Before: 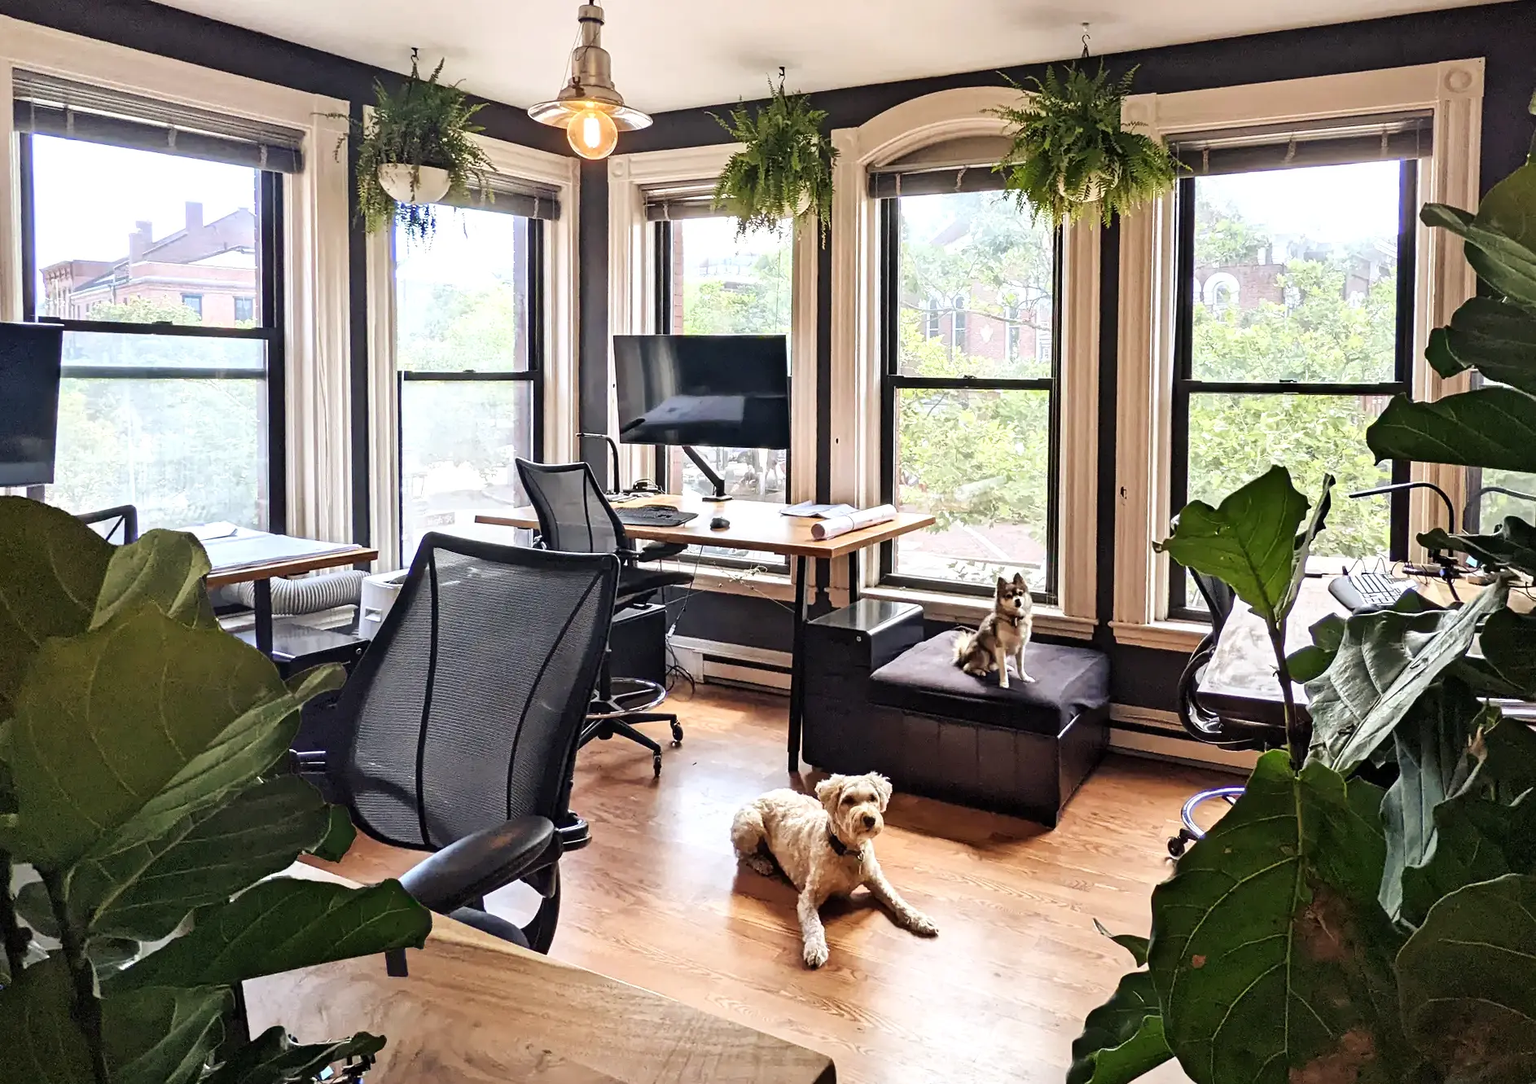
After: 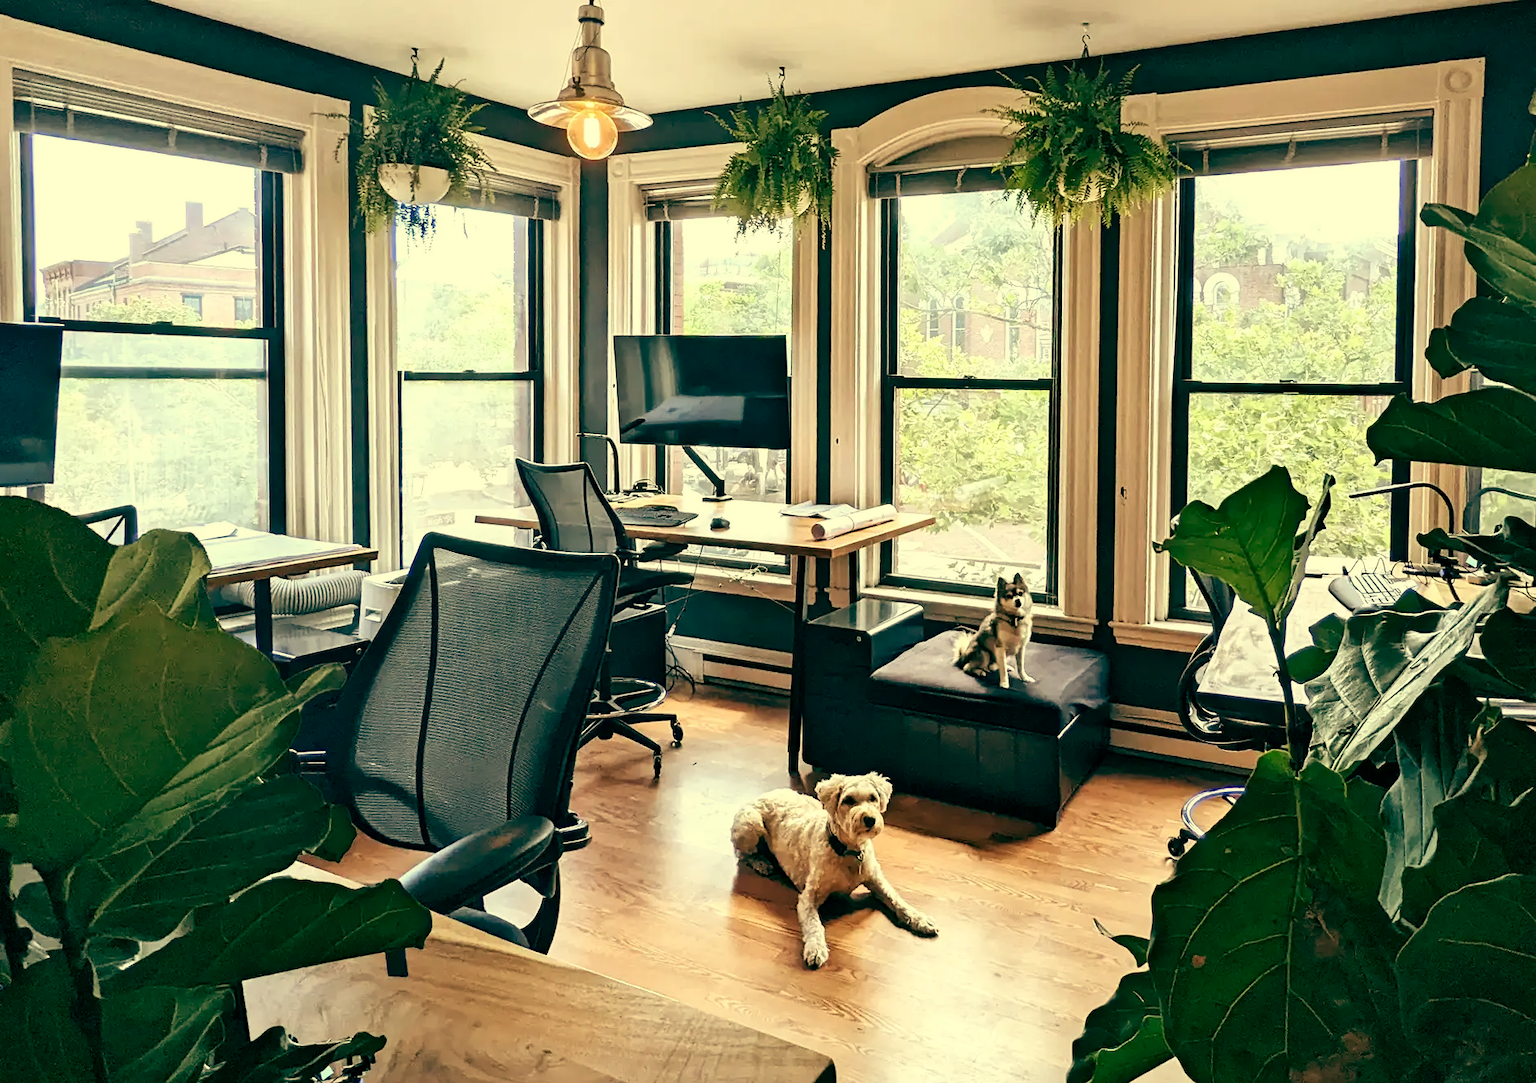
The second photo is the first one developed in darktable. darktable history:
color balance: mode lift, gamma, gain (sRGB), lift [1, 0.69, 1, 1], gamma [1, 1.482, 1, 1], gain [1, 1, 1, 0.802]
rotate and perspective: automatic cropping original format, crop left 0, crop top 0
